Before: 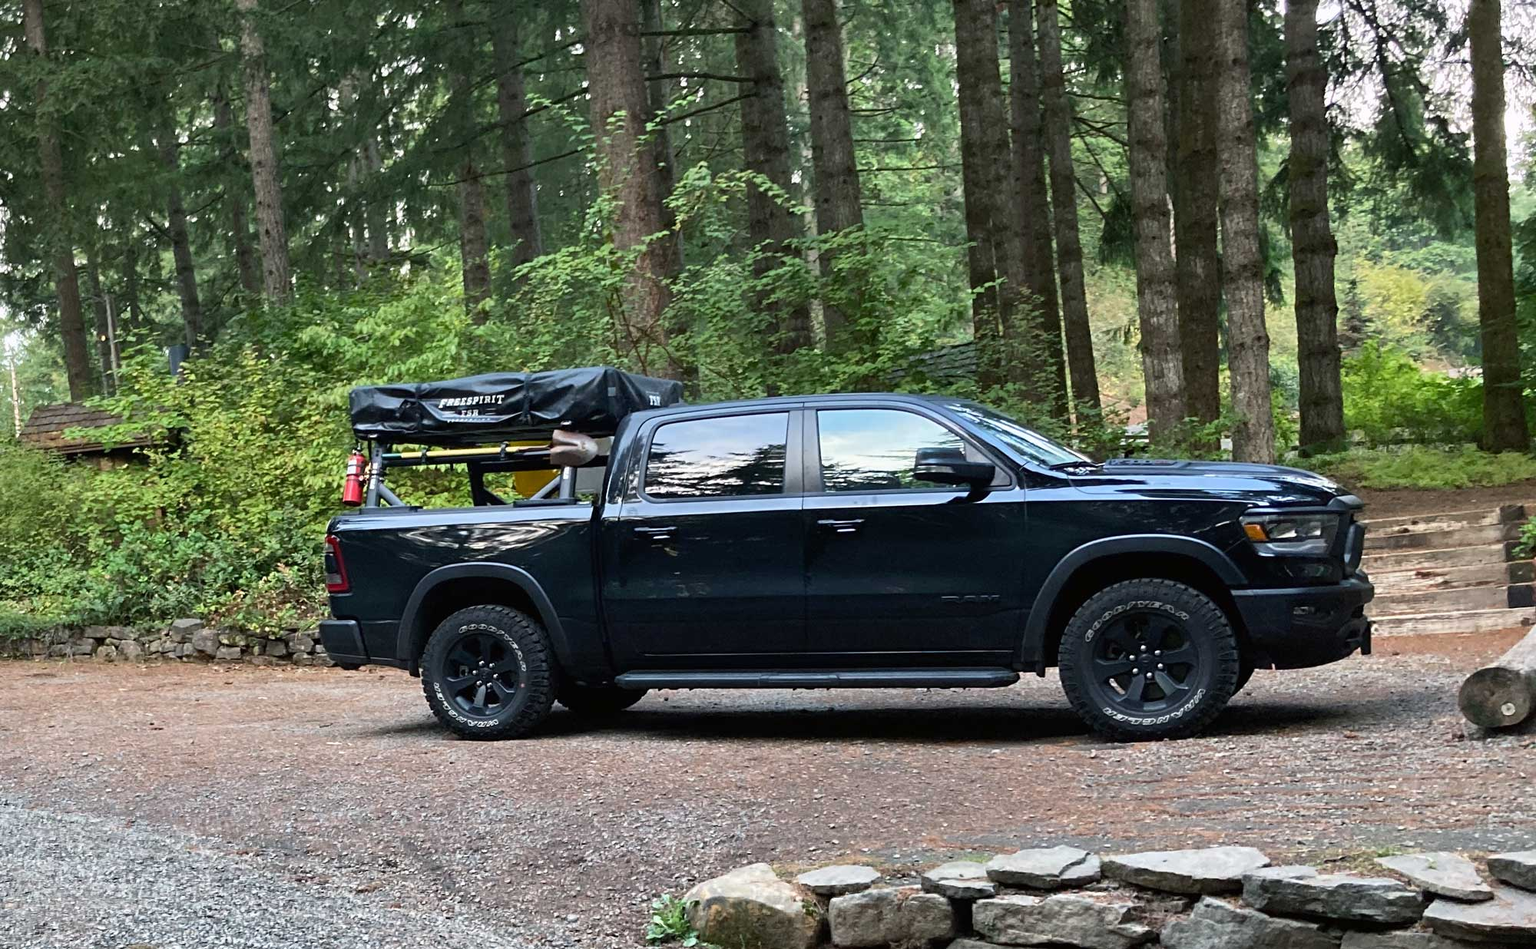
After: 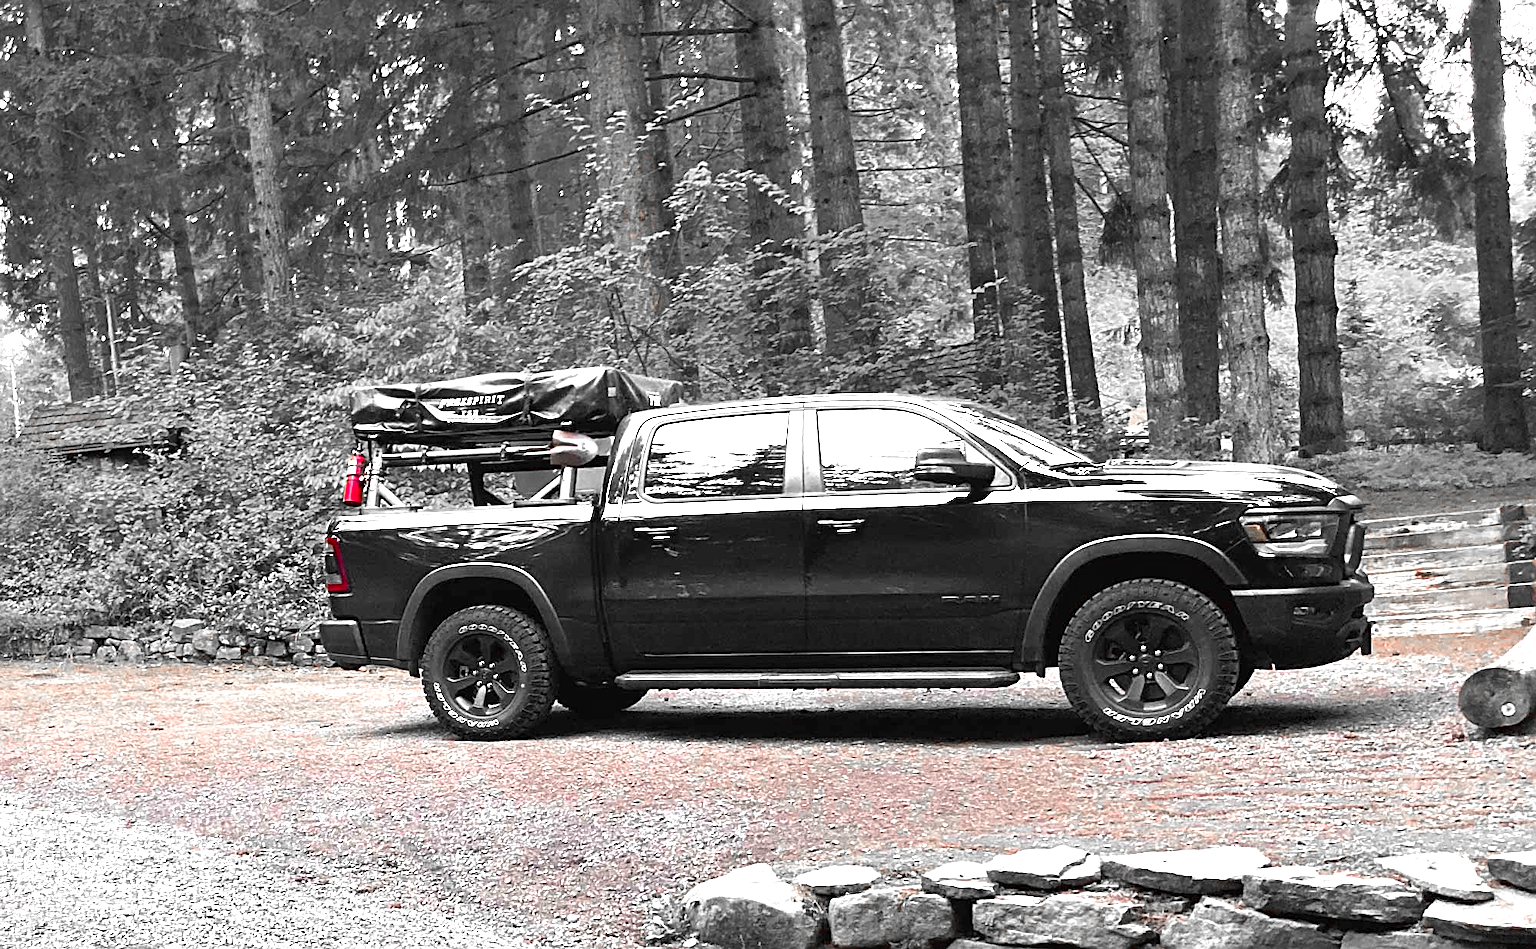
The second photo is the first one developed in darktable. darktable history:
exposure: black level correction 0, exposure 1.1 EV, compensate exposure bias true, compensate highlight preservation false
sharpen: on, module defaults
color zones: curves: ch0 [(0, 0.352) (0.143, 0.407) (0.286, 0.386) (0.429, 0.431) (0.571, 0.829) (0.714, 0.853) (0.857, 0.833) (1, 0.352)]; ch1 [(0, 0.604) (0.072, 0.726) (0.096, 0.608) (0.205, 0.007) (0.571, -0.006) (0.839, -0.013) (0.857, -0.012) (1, 0.604)]
